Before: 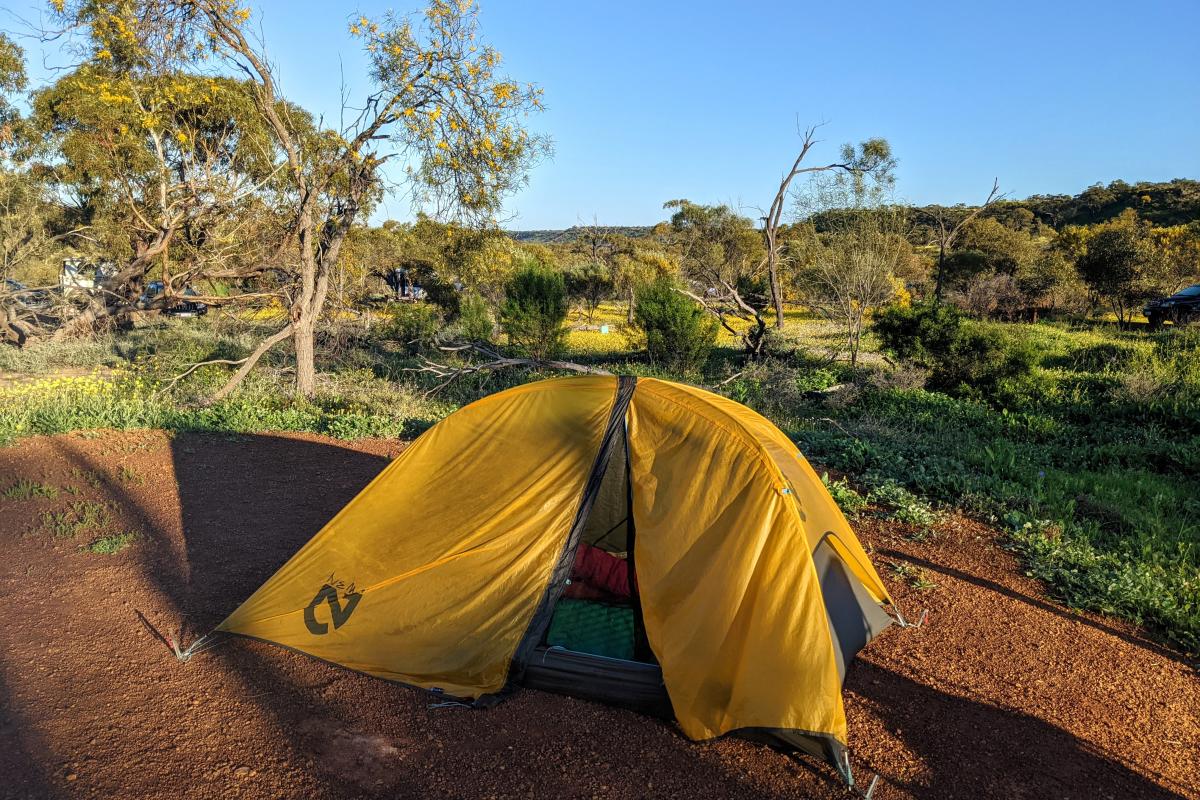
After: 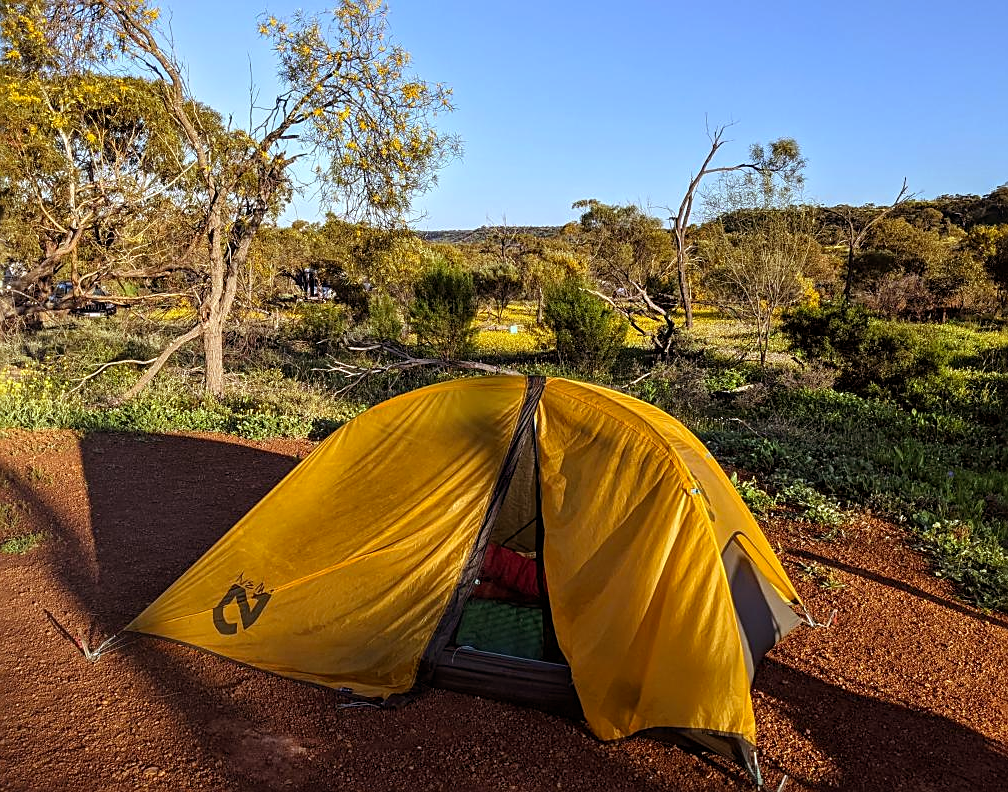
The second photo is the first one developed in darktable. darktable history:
white balance: red 0.983, blue 1.036
sharpen: on, module defaults
rgb levels: mode RGB, independent channels, levels [[0, 0.5, 1], [0, 0.521, 1], [0, 0.536, 1]]
crop: left 7.598%, right 7.873%
